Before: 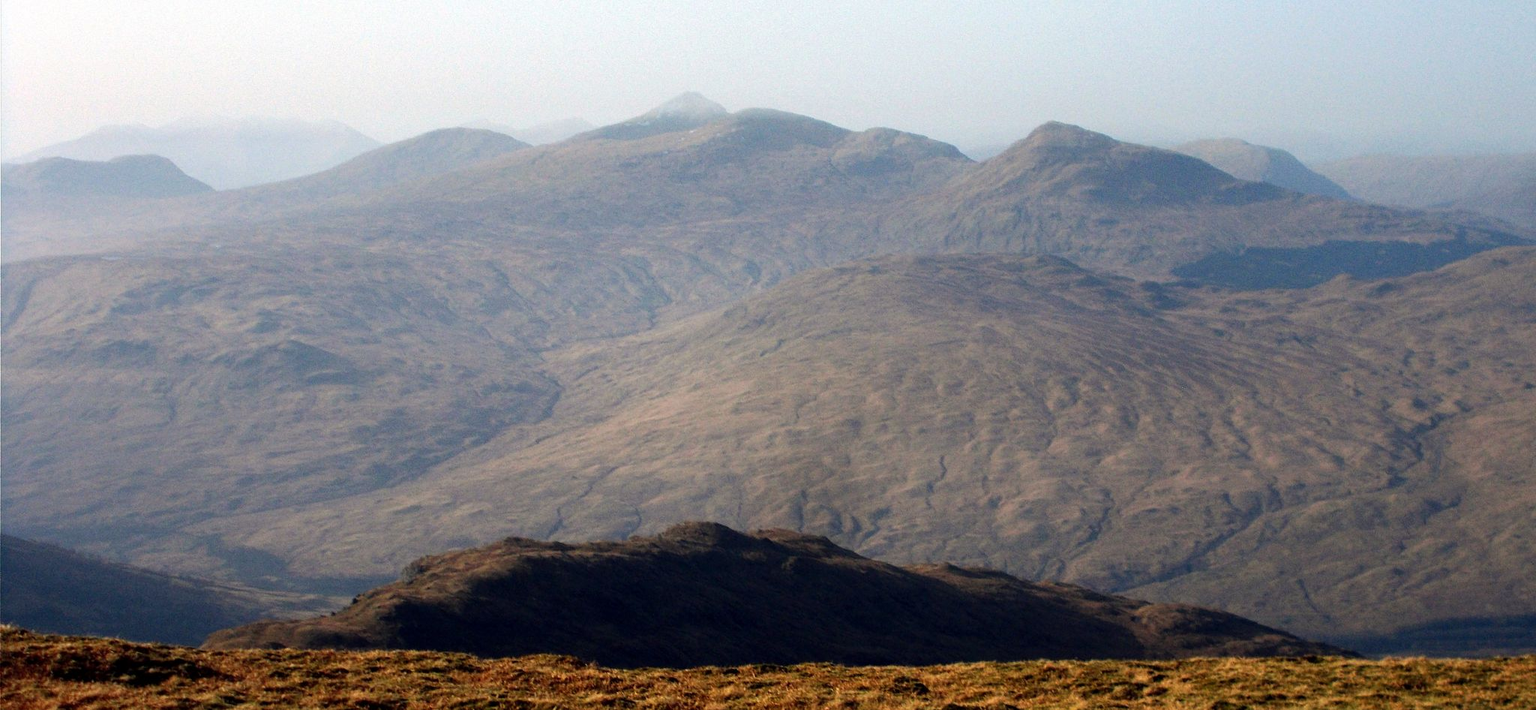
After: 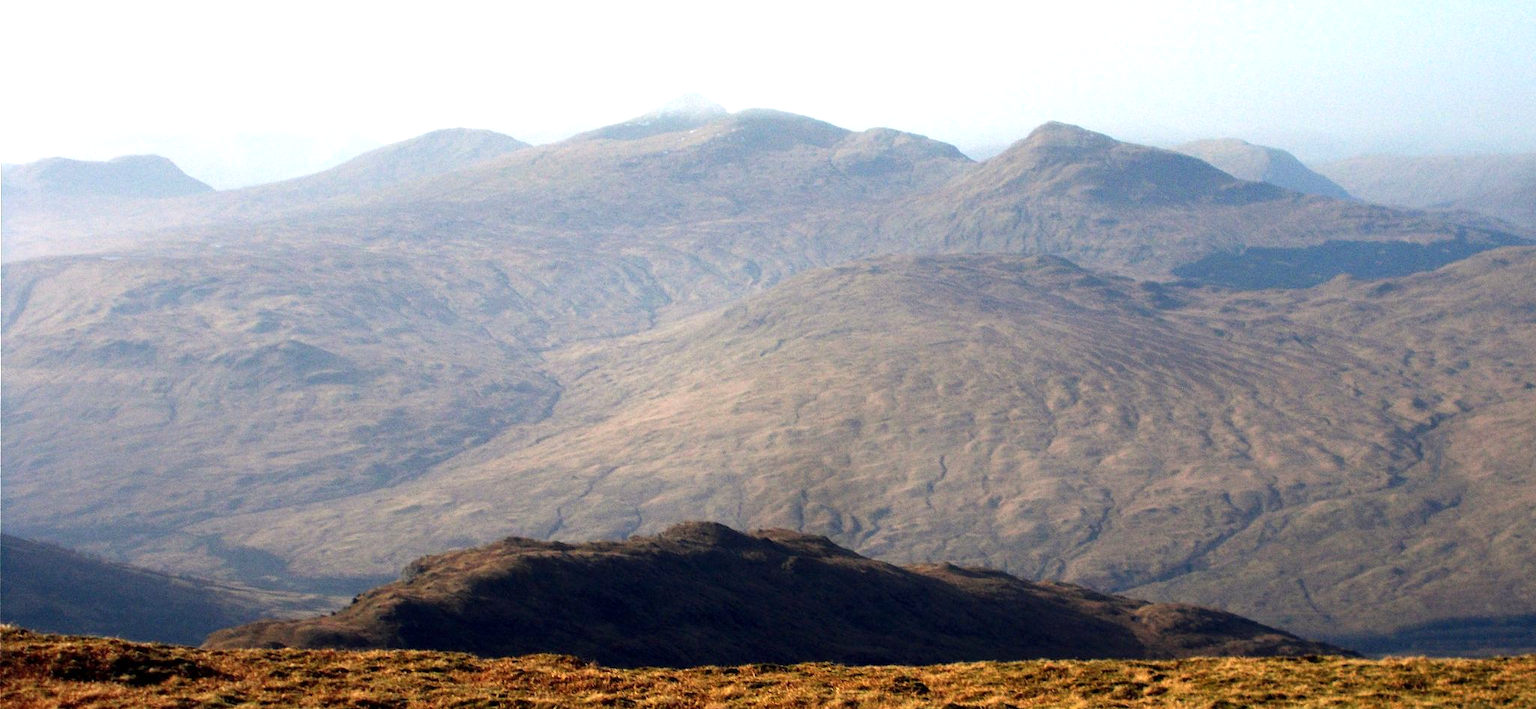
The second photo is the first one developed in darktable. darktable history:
exposure "Extra Printing Brightness": exposure 0.636 EV, compensate highlight preservation false
